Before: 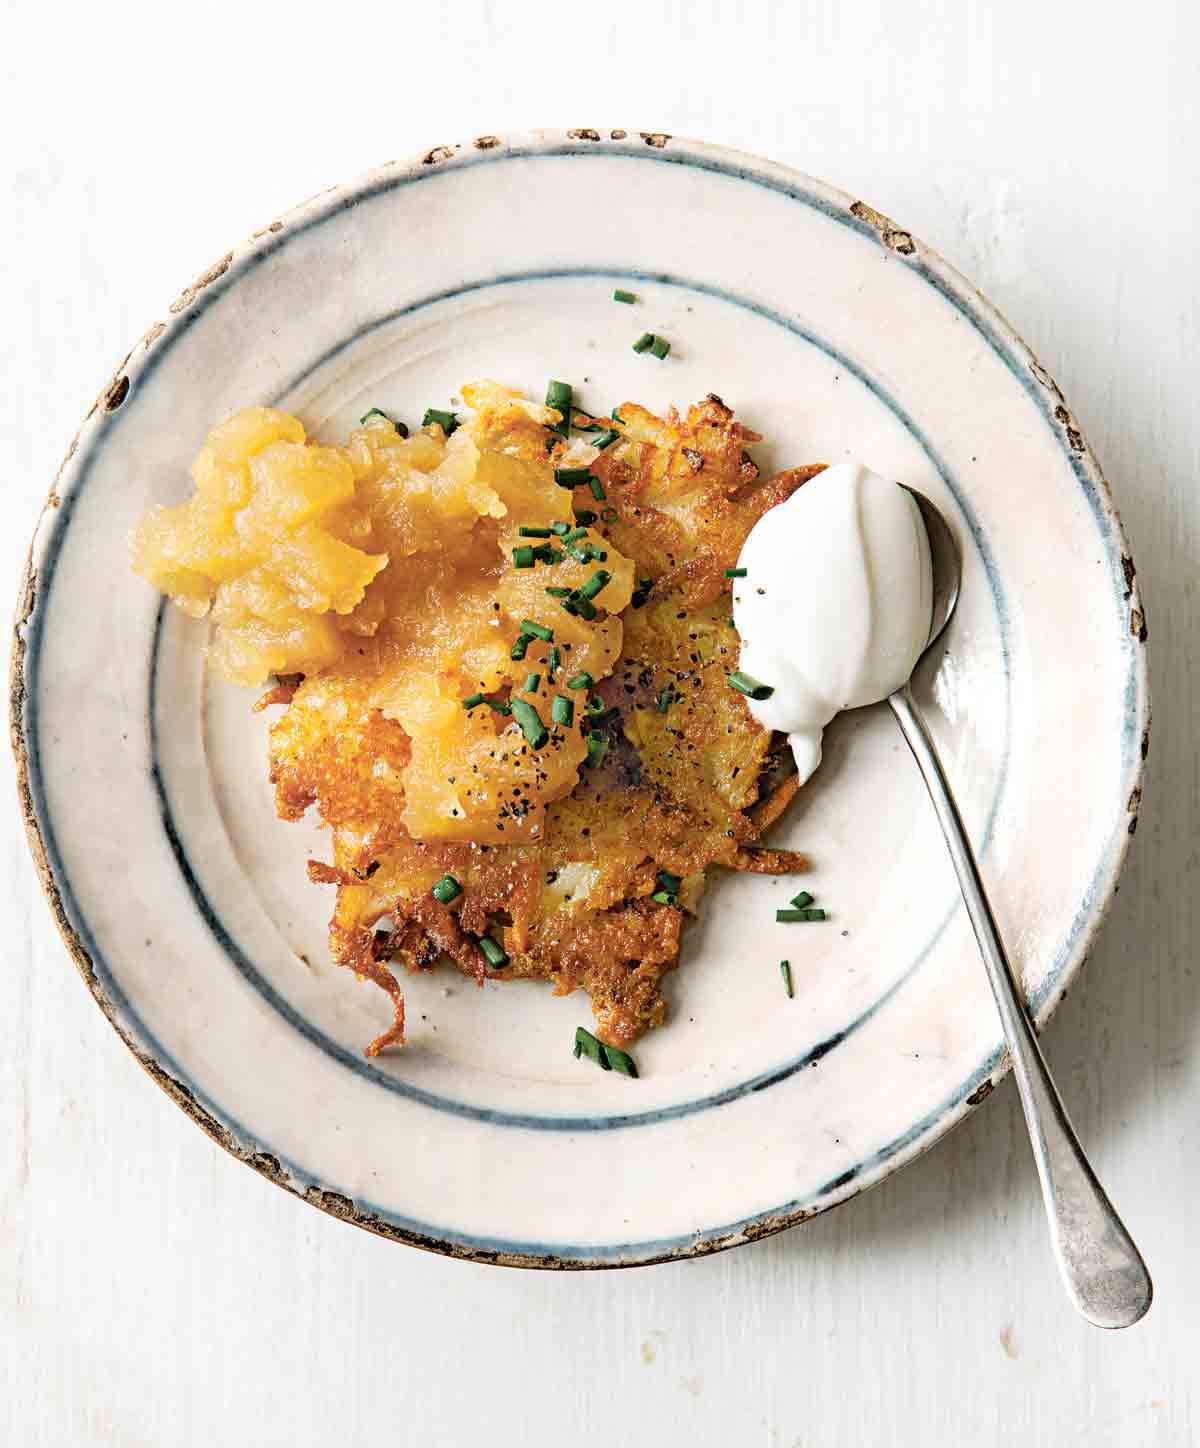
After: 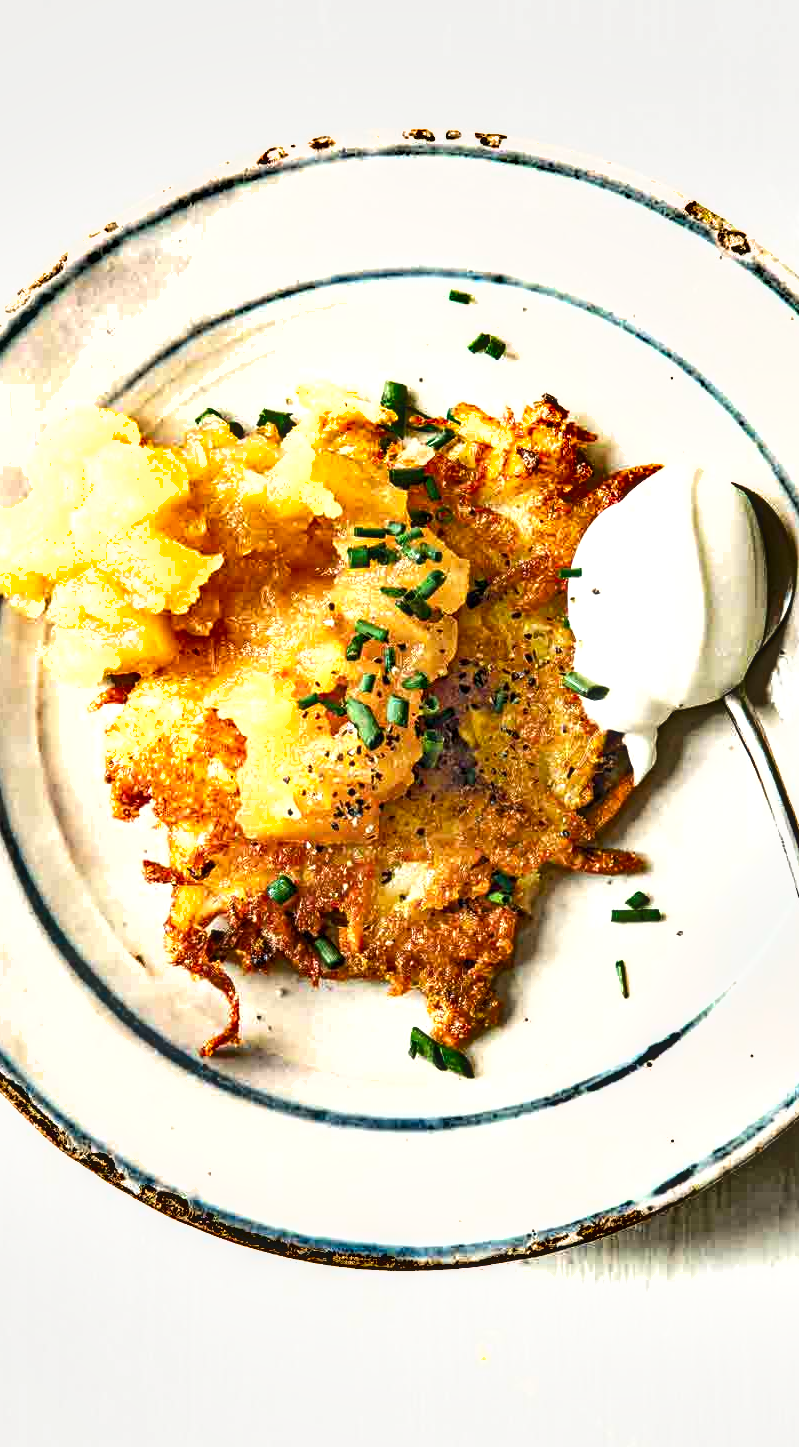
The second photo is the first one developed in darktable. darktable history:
local contrast: on, module defaults
contrast brightness saturation: contrast 0.1, brightness 0.026, saturation 0.093
color balance rgb: power › hue 170.59°, highlights gain › luminance 5.819%, highlights gain › chroma 1.264%, highlights gain › hue 87.57°, linear chroma grading › global chroma 4.888%, perceptual saturation grading › global saturation -2.3%, perceptual saturation grading › highlights -8.036%, perceptual saturation grading › mid-tones 8.432%, perceptual saturation grading › shadows 4.989%, perceptual brilliance grading › global brilliance 29.868%, saturation formula JzAzBz (2021)
crop and rotate: left 13.789%, right 19.551%
shadows and highlights: shadows 53.06, soften with gaussian
